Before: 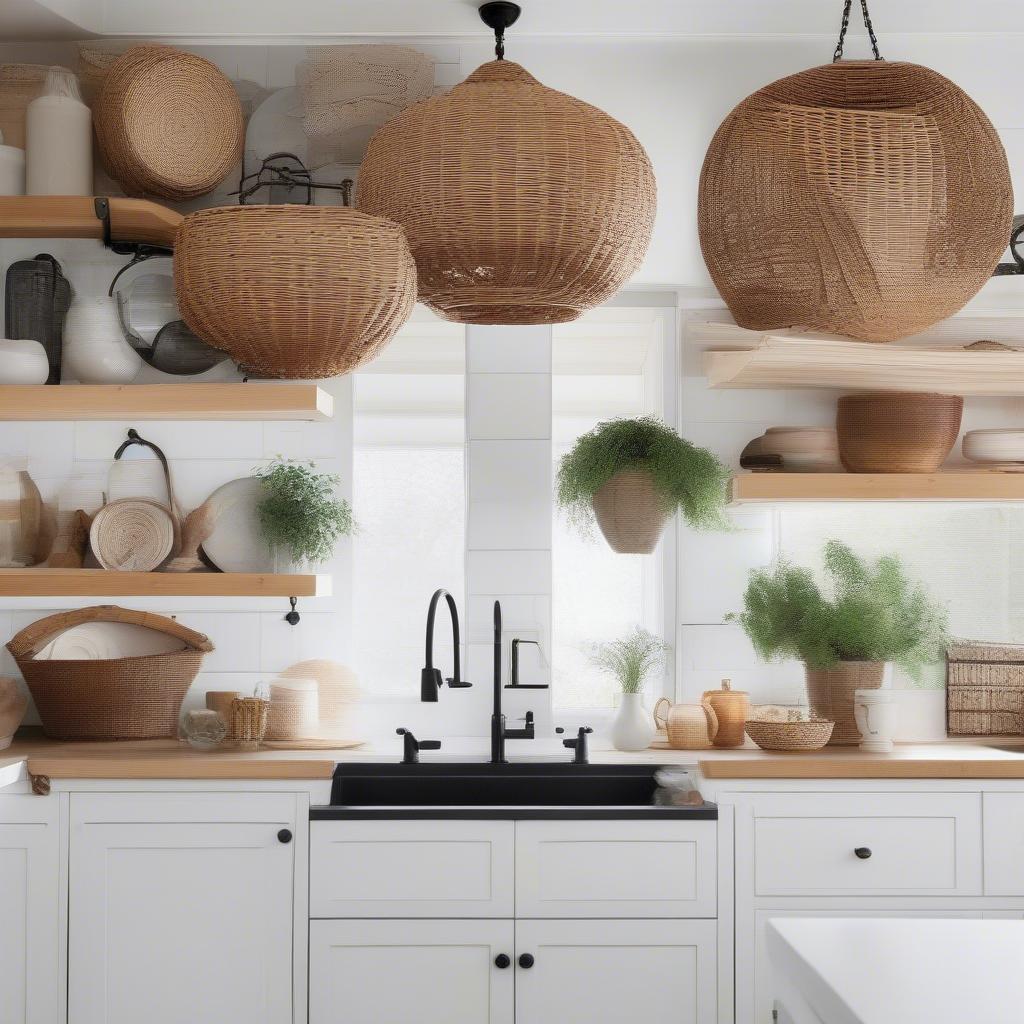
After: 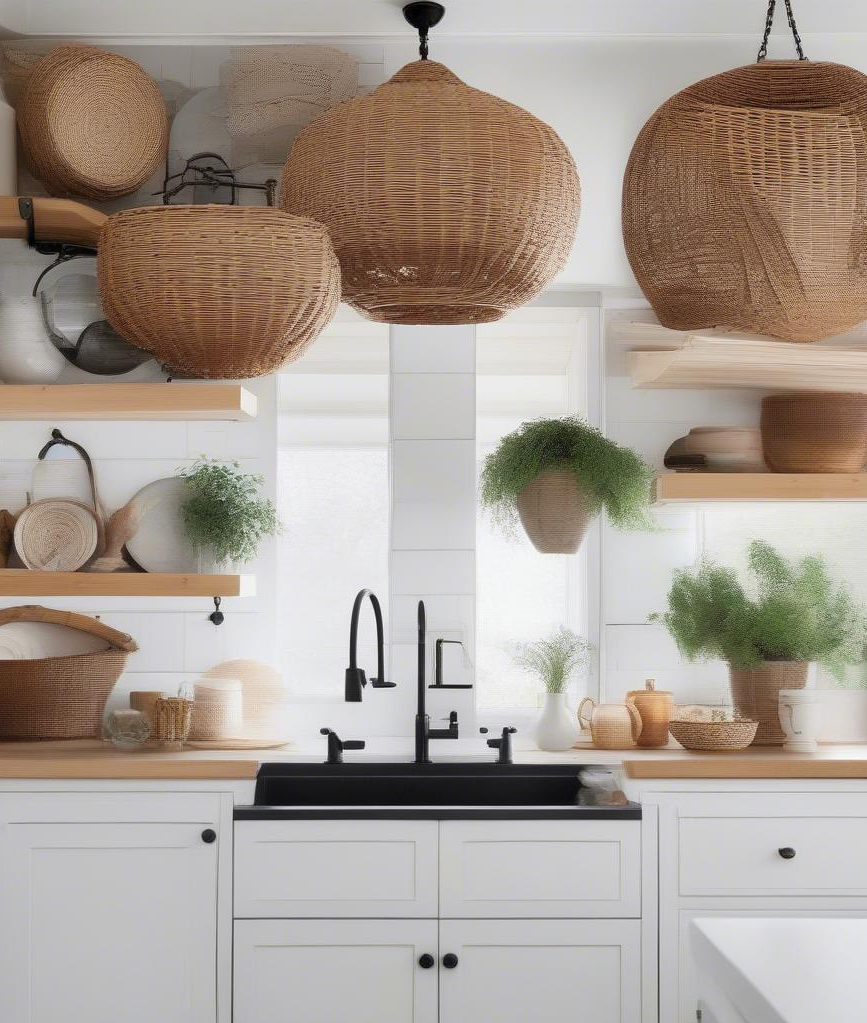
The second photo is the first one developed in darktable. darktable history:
crop: left 7.439%, right 7.819%
